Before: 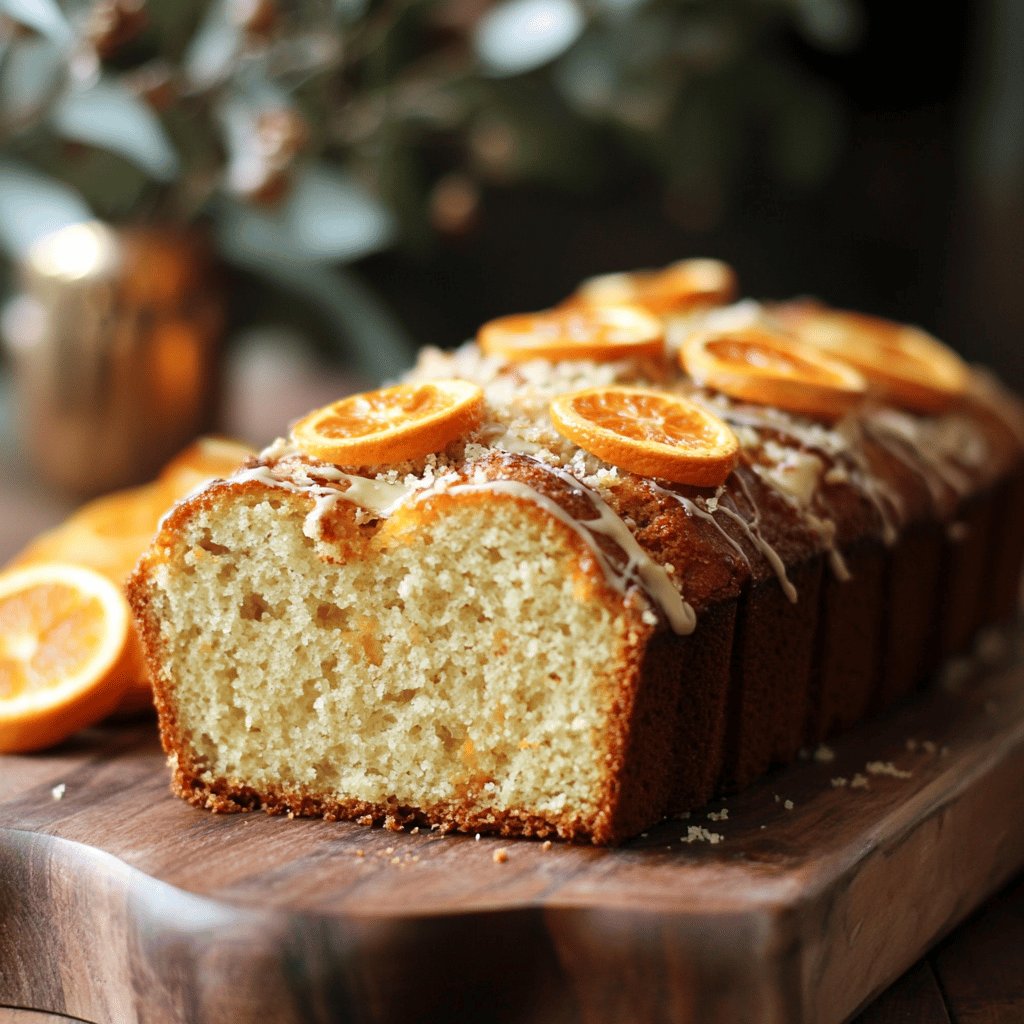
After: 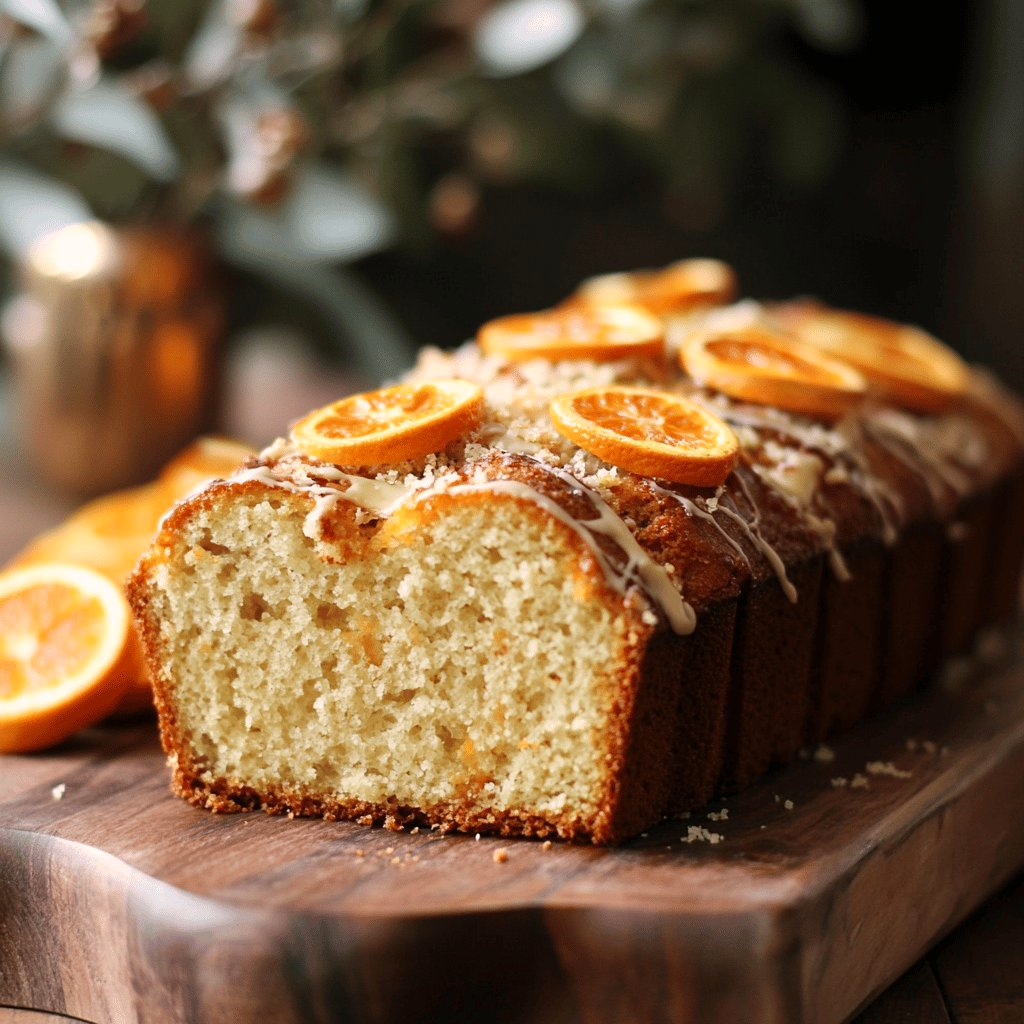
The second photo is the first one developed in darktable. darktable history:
color correction: highlights a* 5.84, highlights b* 4.78
